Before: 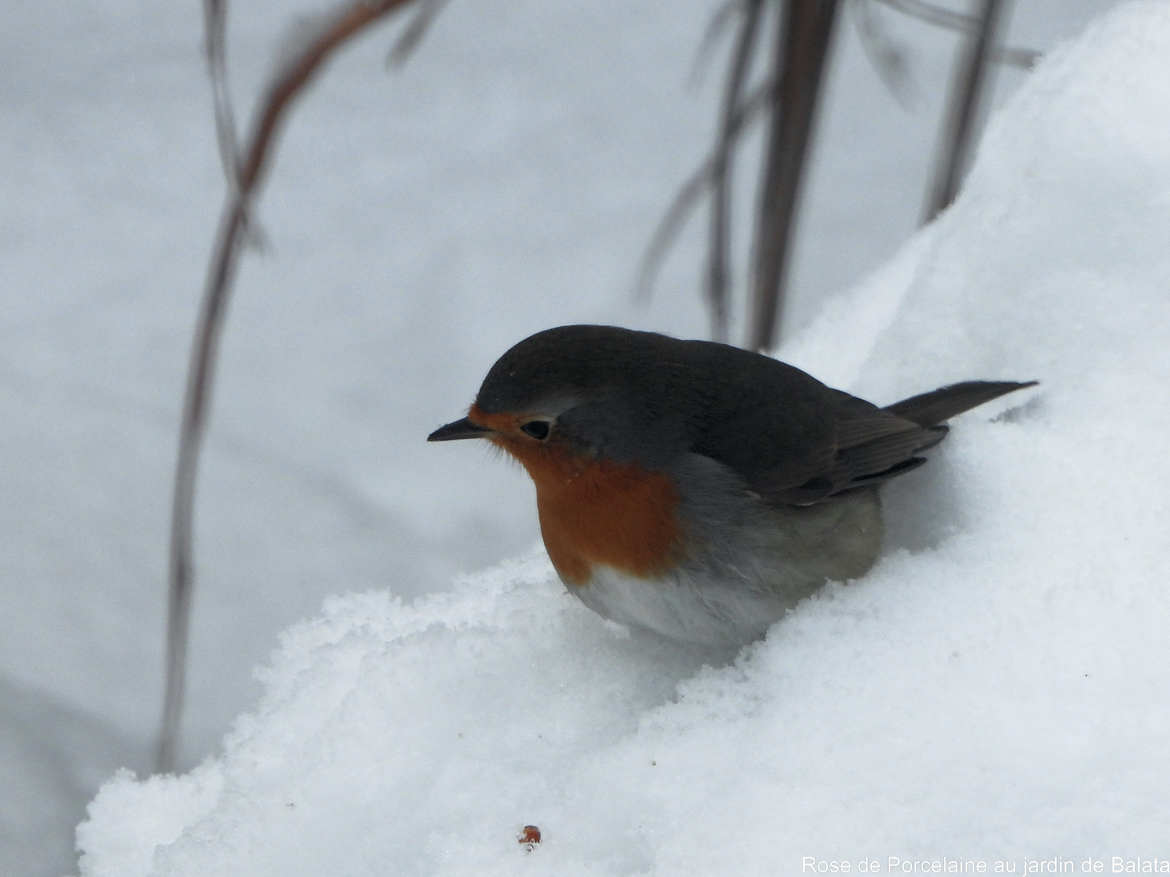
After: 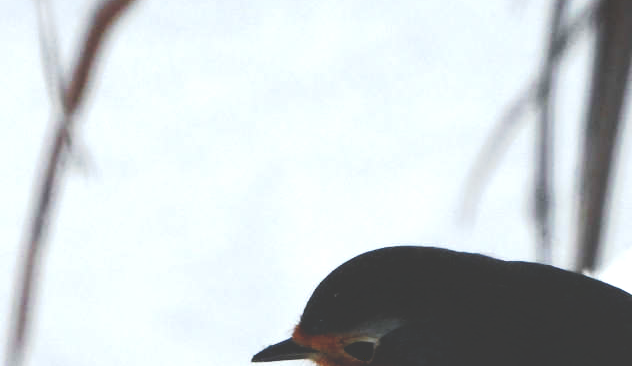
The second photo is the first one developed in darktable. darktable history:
tone curve: curves: ch0 [(0, 0) (0.003, 0.235) (0.011, 0.235) (0.025, 0.235) (0.044, 0.235) (0.069, 0.235) (0.1, 0.237) (0.136, 0.239) (0.177, 0.243) (0.224, 0.256) (0.277, 0.287) (0.335, 0.329) (0.399, 0.391) (0.468, 0.476) (0.543, 0.574) (0.623, 0.683) (0.709, 0.778) (0.801, 0.869) (0.898, 0.924) (1, 1)], preserve colors none
crop: left 15.072%, top 9.091%, right 30.91%, bottom 49.163%
tone equalizer: -8 EV -0.385 EV, -7 EV -0.401 EV, -6 EV -0.315 EV, -5 EV -0.185 EV, -3 EV 0.256 EV, -2 EV 0.313 EV, -1 EV 0.368 EV, +0 EV 0.426 EV
exposure: exposure 0.567 EV, compensate highlight preservation false
